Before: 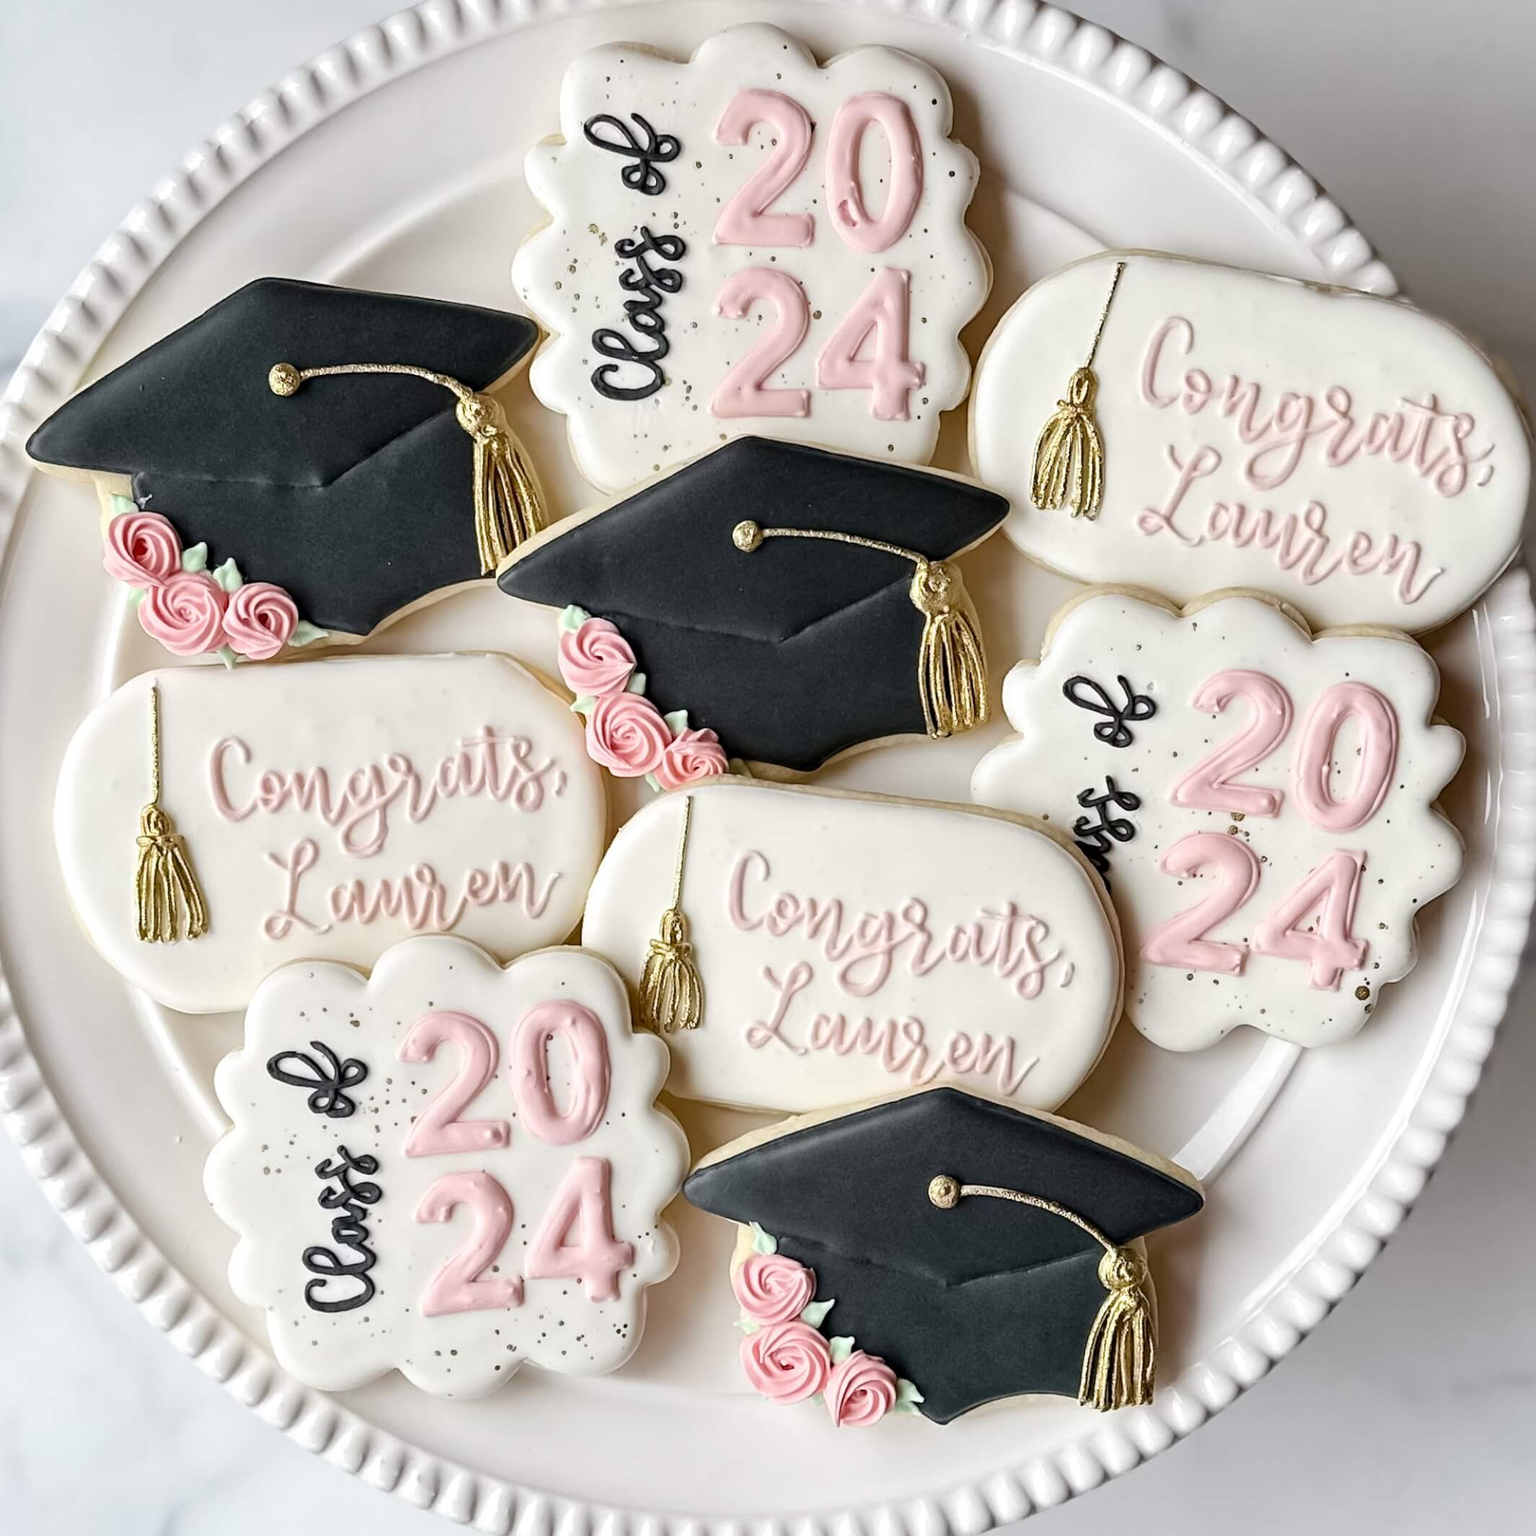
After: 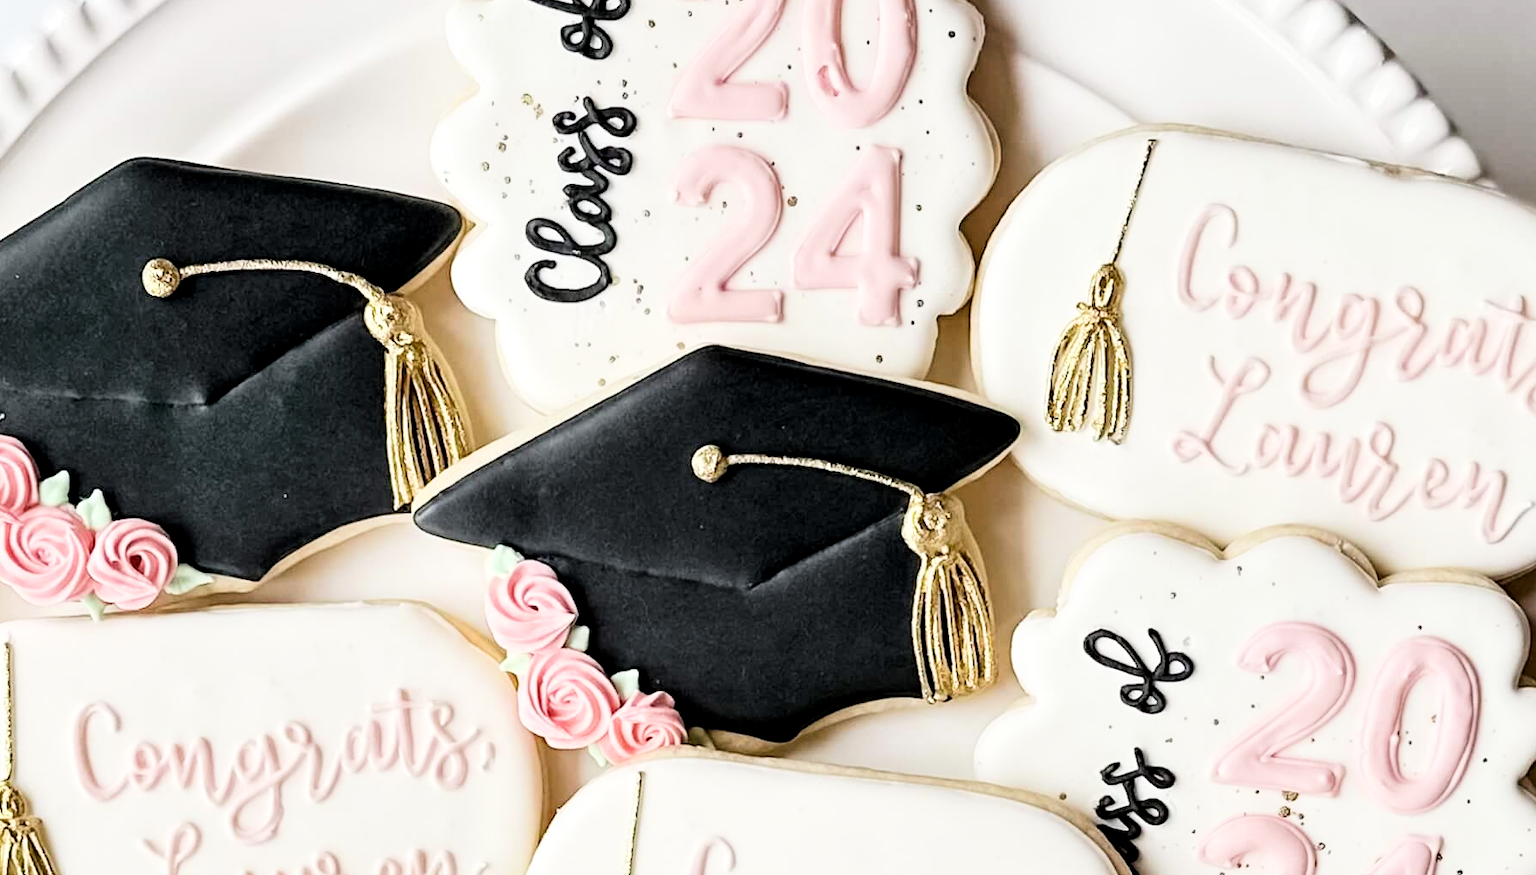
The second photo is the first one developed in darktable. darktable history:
local contrast: highlights 106%, shadows 101%, detail 119%, midtone range 0.2
crop and rotate: left 9.686%, top 9.443%, right 5.9%, bottom 42.414%
exposure: exposure 0.766 EV, compensate exposure bias true, compensate highlight preservation false
filmic rgb: black relative exposure -8 EV, white relative exposure 4.01 EV, hardness 4.17, contrast 1.378
